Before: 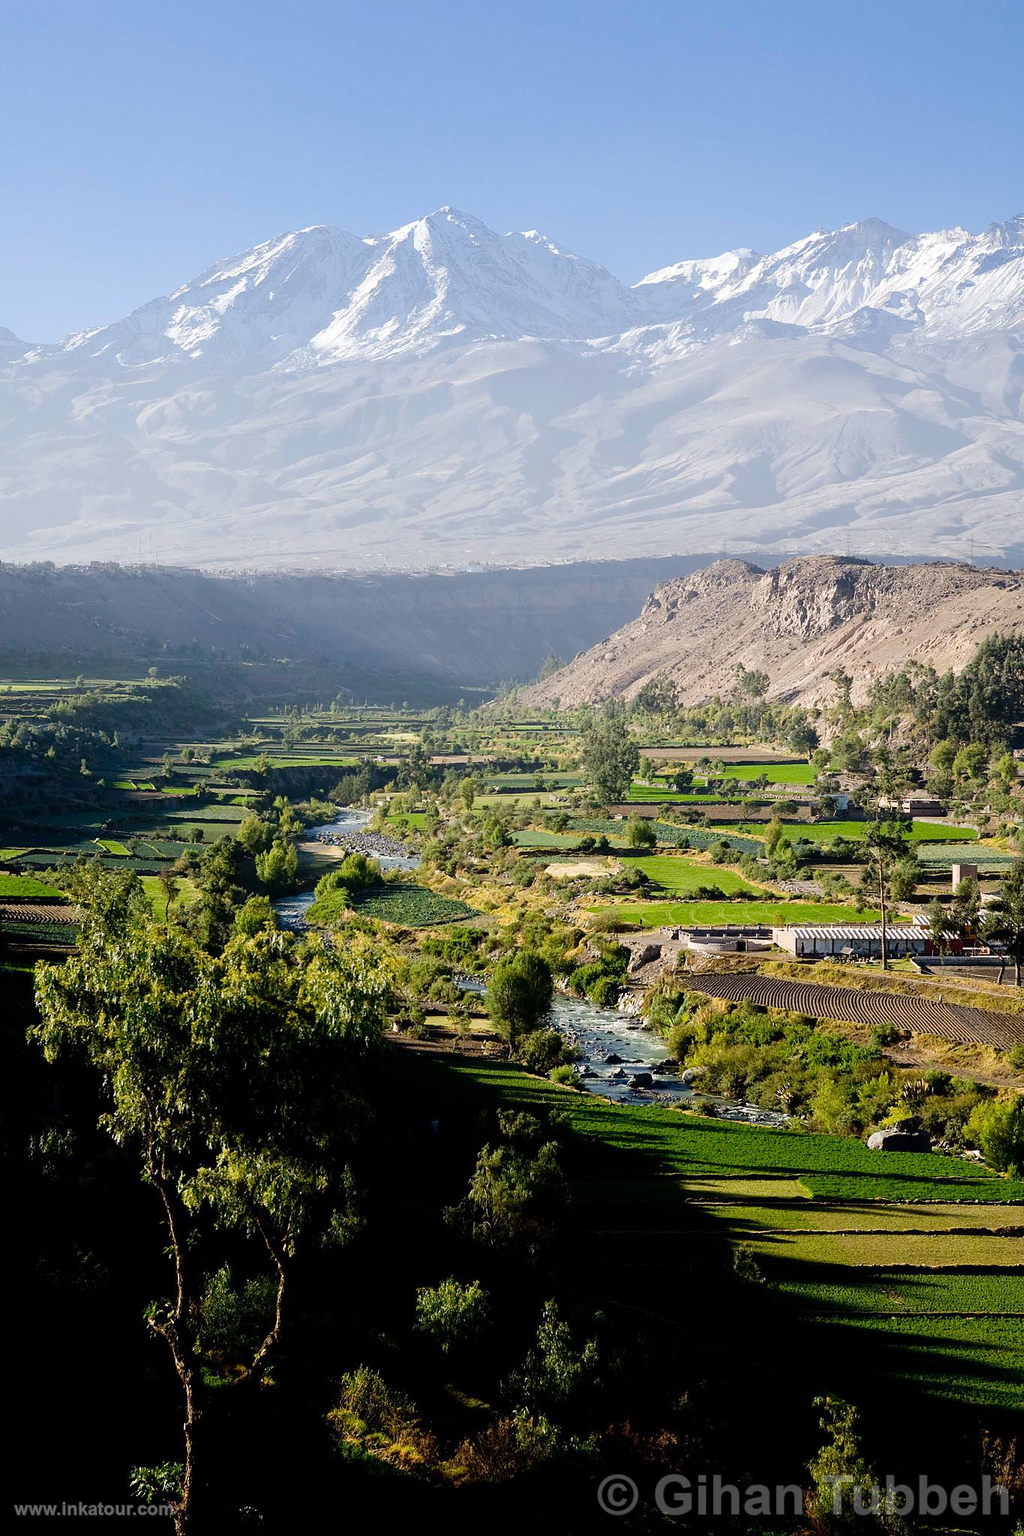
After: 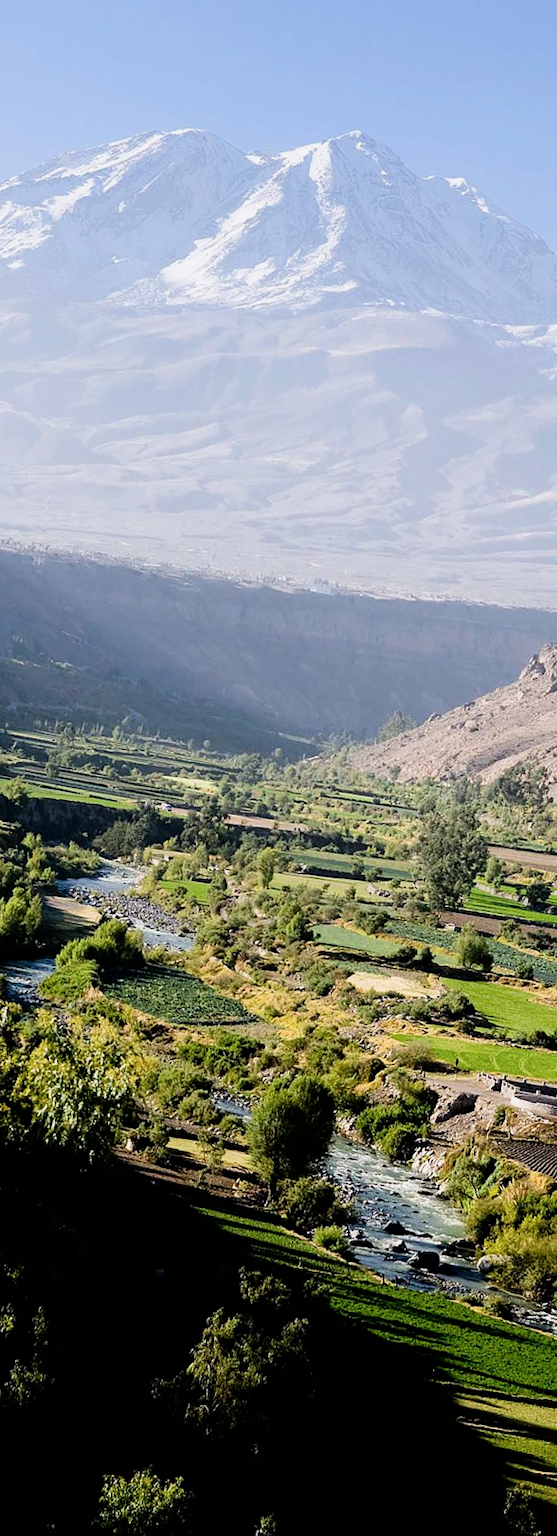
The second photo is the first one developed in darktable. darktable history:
crop and rotate: left 29.476%, top 10.214%, right 35.32%, bottom 17.333%
rotate and perspective: rotation 9.12°, automatic cropping off
filmic rgb: black relative exposure -8.07 EV, white relative exposure 3 EV, hardness 5.35, contrast 1.25
white balance: red 1.004, blue 1.024
